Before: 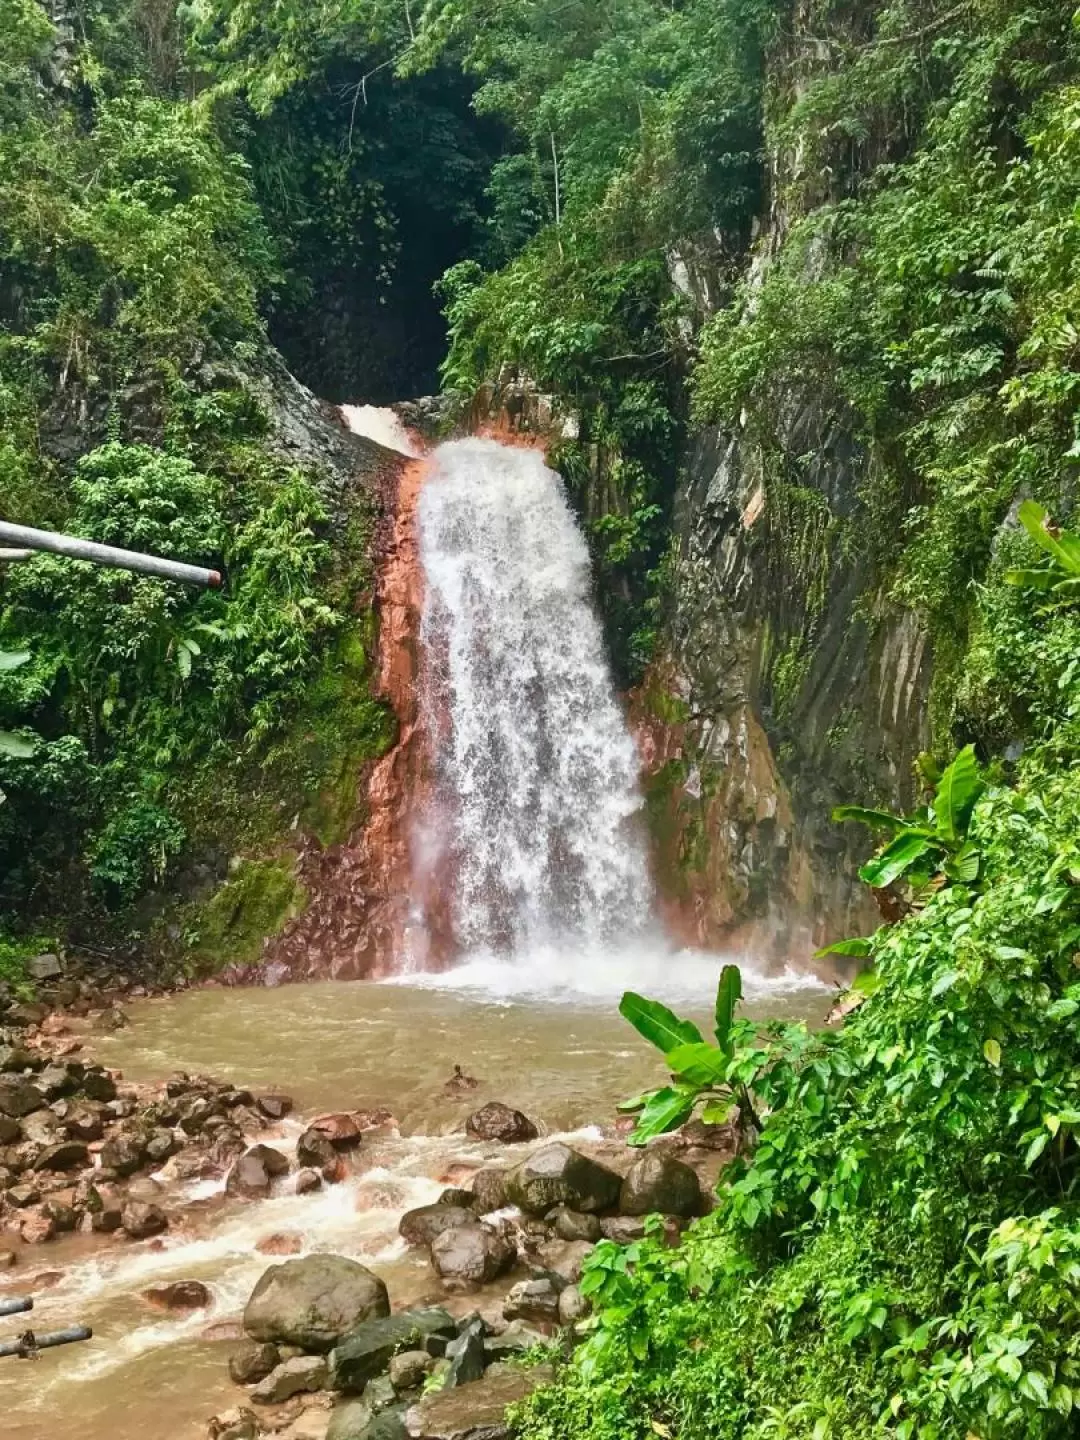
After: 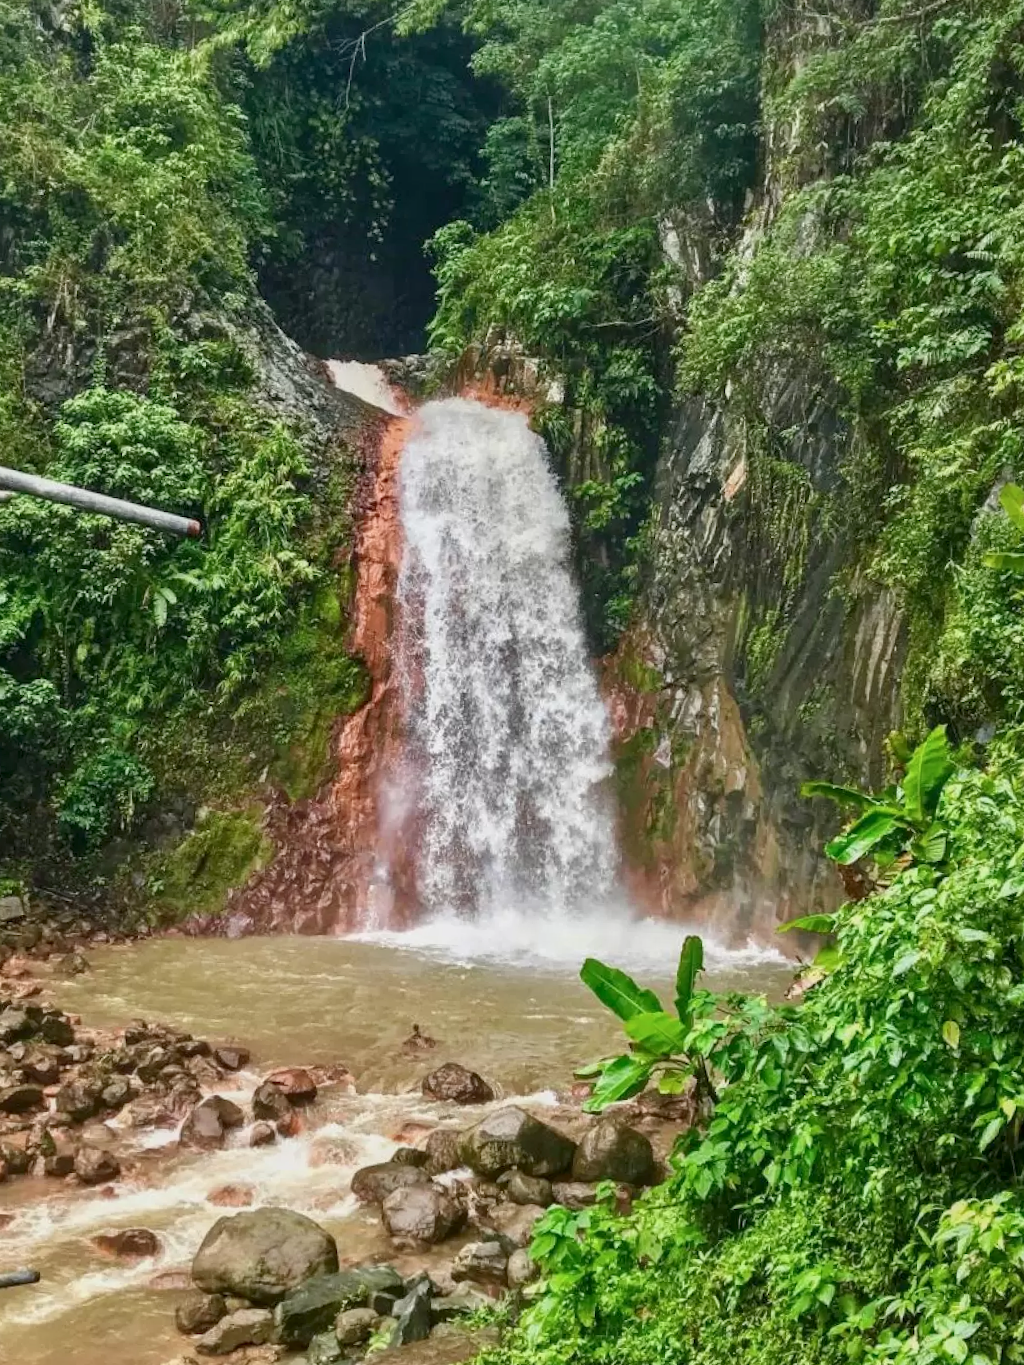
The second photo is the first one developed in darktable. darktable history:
local contrast: on, module defaults
crop and rotate: angle -2.38°
color balance rgb: perceptual saturation grading › global saturation -0.31%, global vibrance -8%, contrast -13%, saturation formula JzAzBz (2021)
